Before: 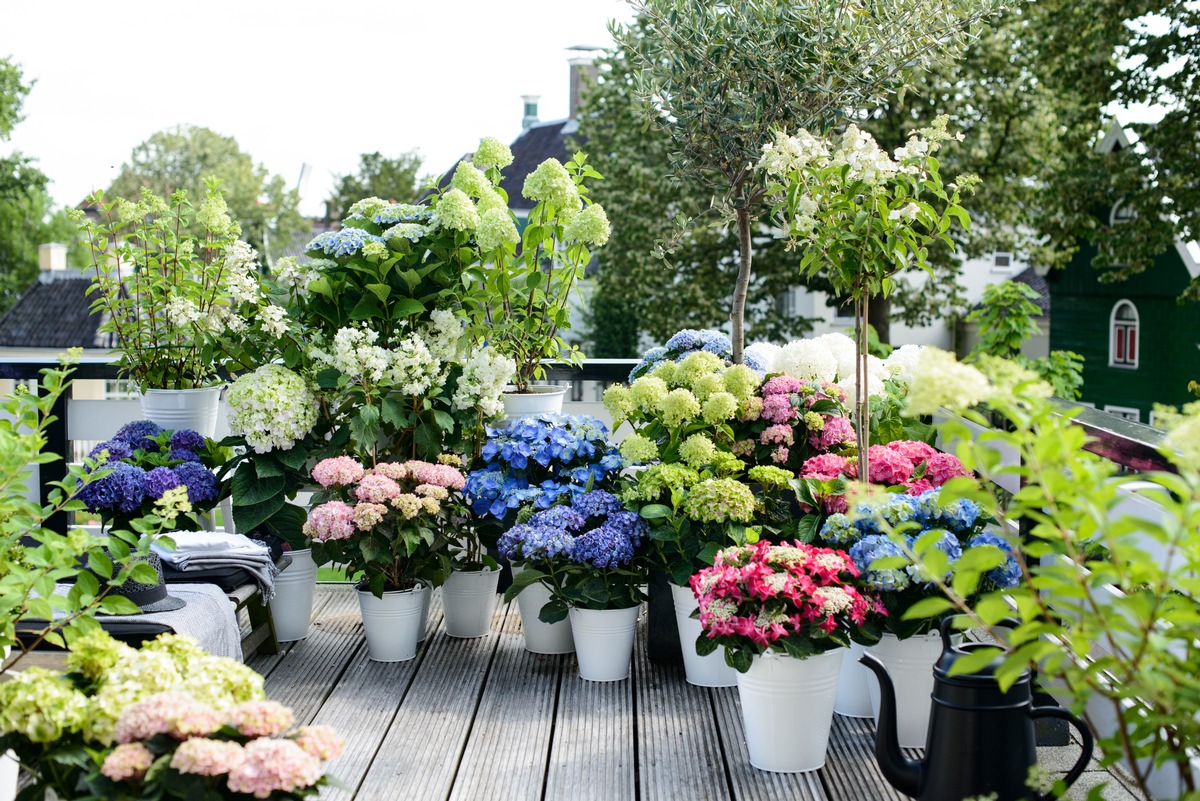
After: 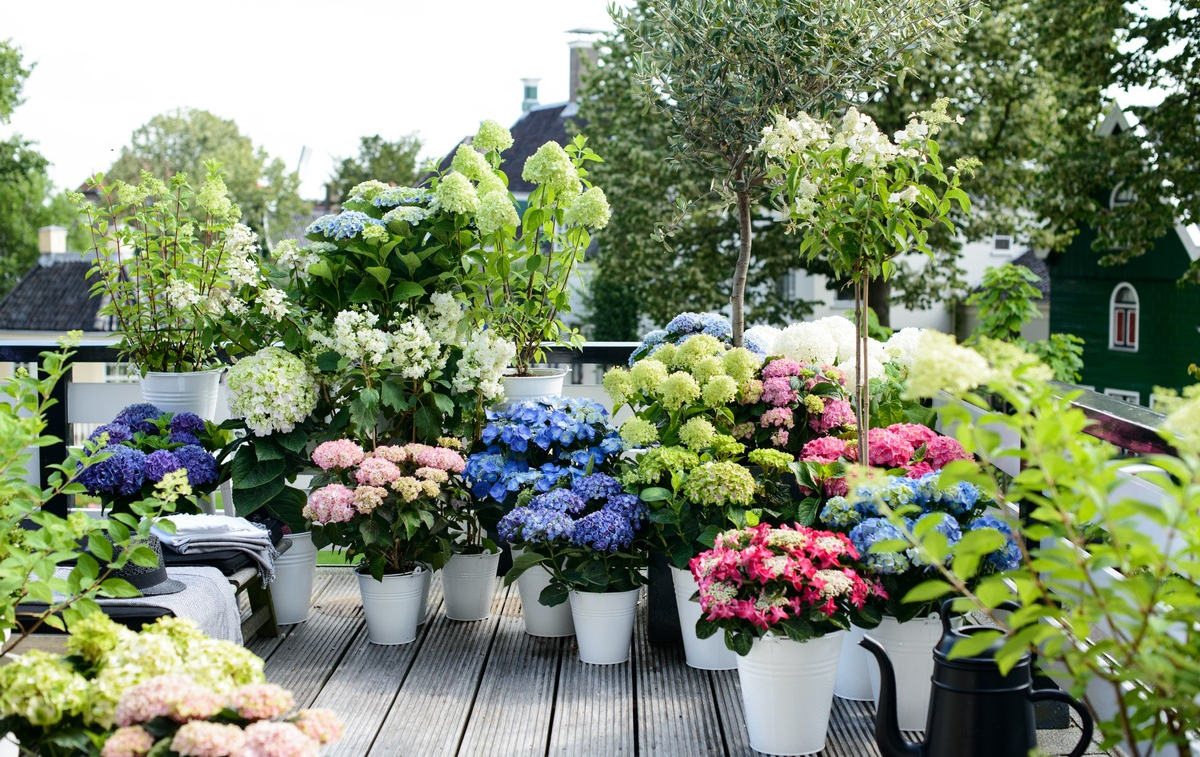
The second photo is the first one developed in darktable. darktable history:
crop and rotate: top 2.139%, bottom 3.287%
